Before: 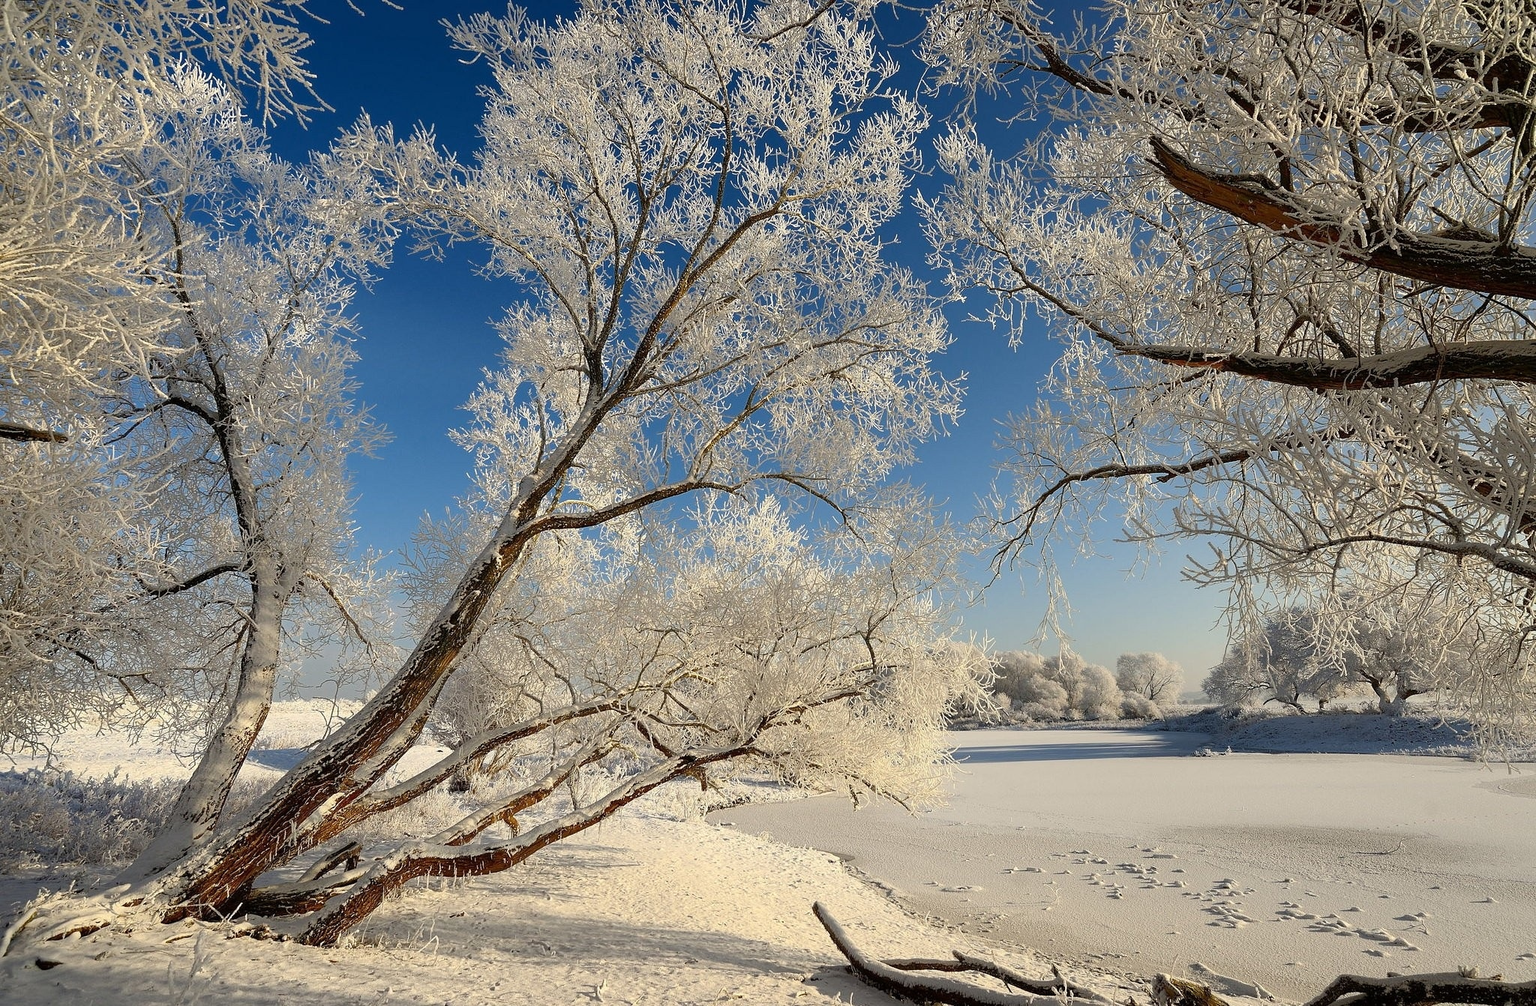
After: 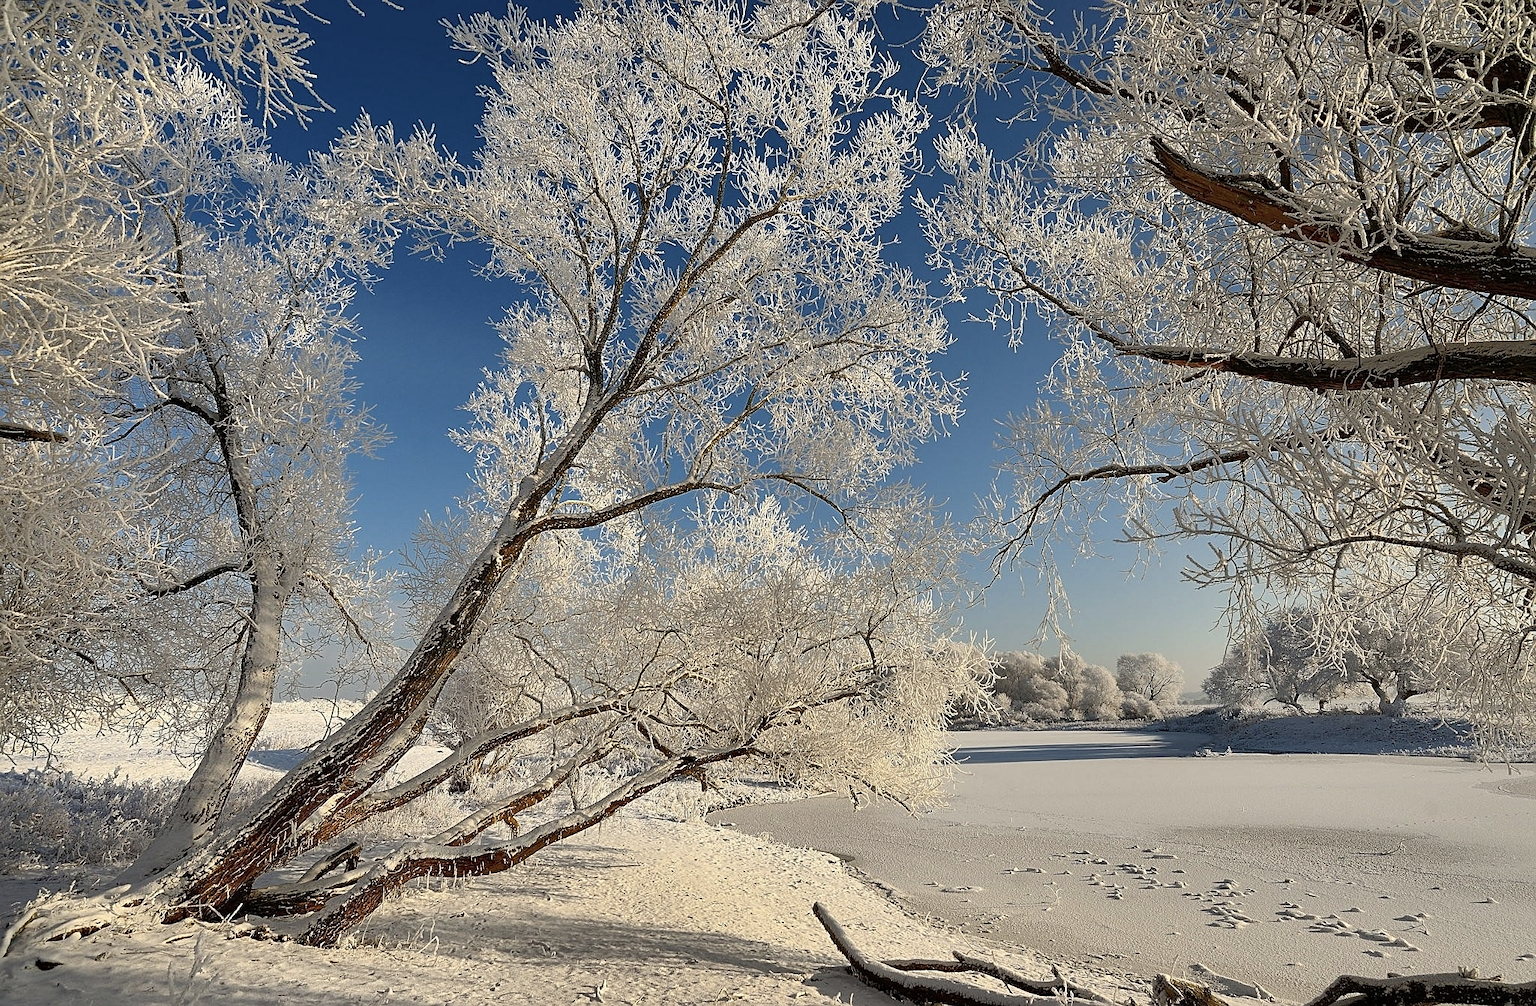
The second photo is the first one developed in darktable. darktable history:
sharpen: on, module defaults
exposure: exposure -0.021 EV, compensate highlight preservation false
shadows and highlights: radius 108.52, shadows 23.73, highlights -59.32, low approximation 0.01, soften with gaussian
contrast brightness saturation: saturation -0.17
